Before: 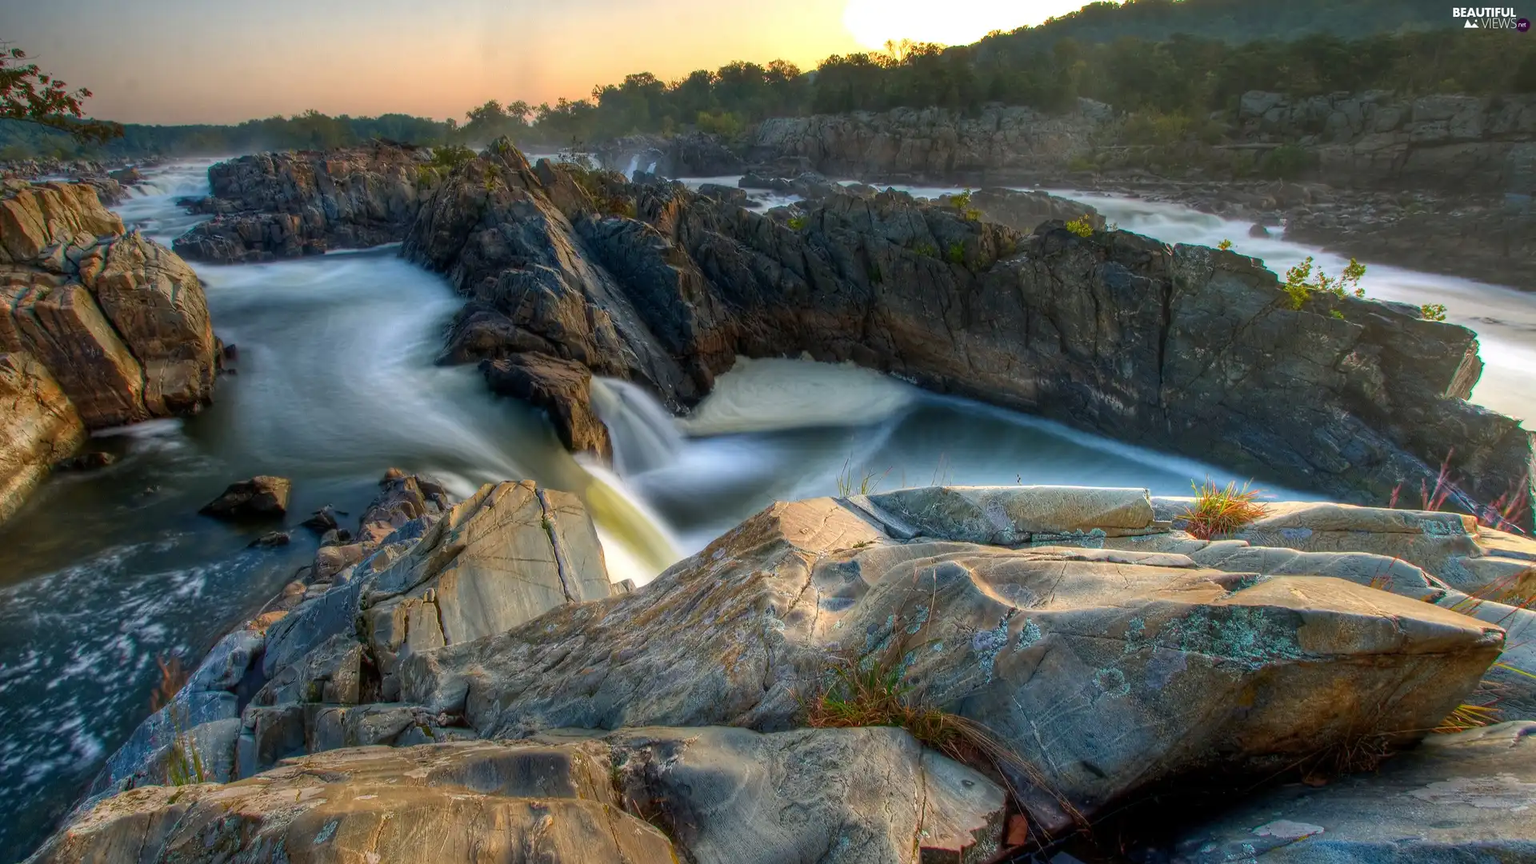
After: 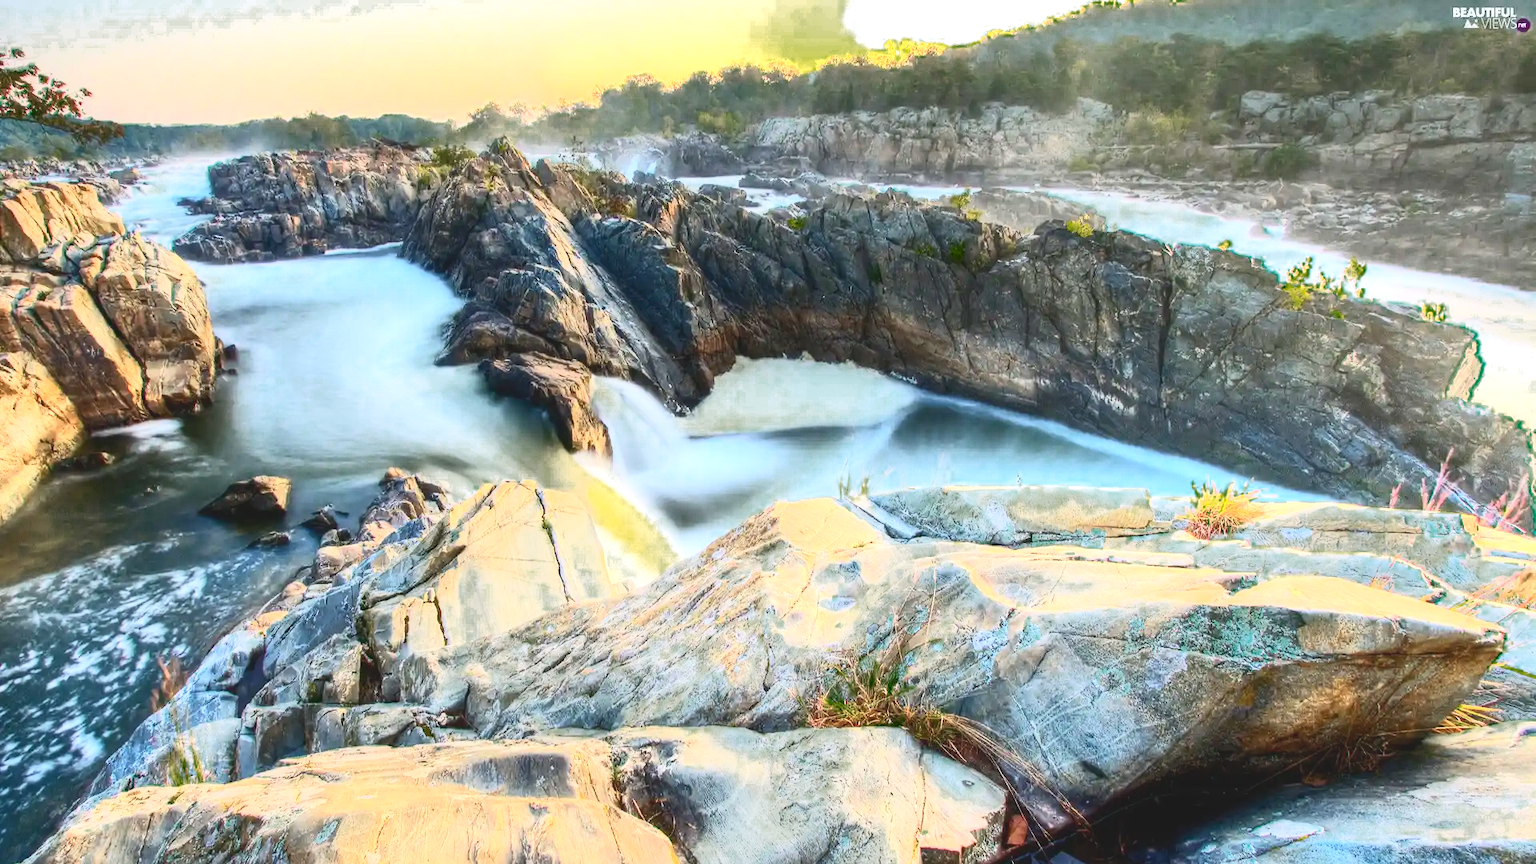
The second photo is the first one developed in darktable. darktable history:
color zones: curves: ch0 [(0.25, 0.5) (0.347, 0.092) (0.75, 0.5)]; ch1 [(0.25, 0.5) (0.33, 0.51) (0.75, 0.5)]
tone curve: curves: ch0 [(0, 0.098) (0.262, 0.324) (0.421, 0.59) (0.54, 0.803) (0.725, 0.922) (0.99, 0.974)], color space Lab, independent channels, preserve colors none
tone equalizer: edges refinement/feathering 500, mask exposure compensation -1.57 EV, preserve details no
exposure: exposure 1.204 EV, compensate highlight preservation false
